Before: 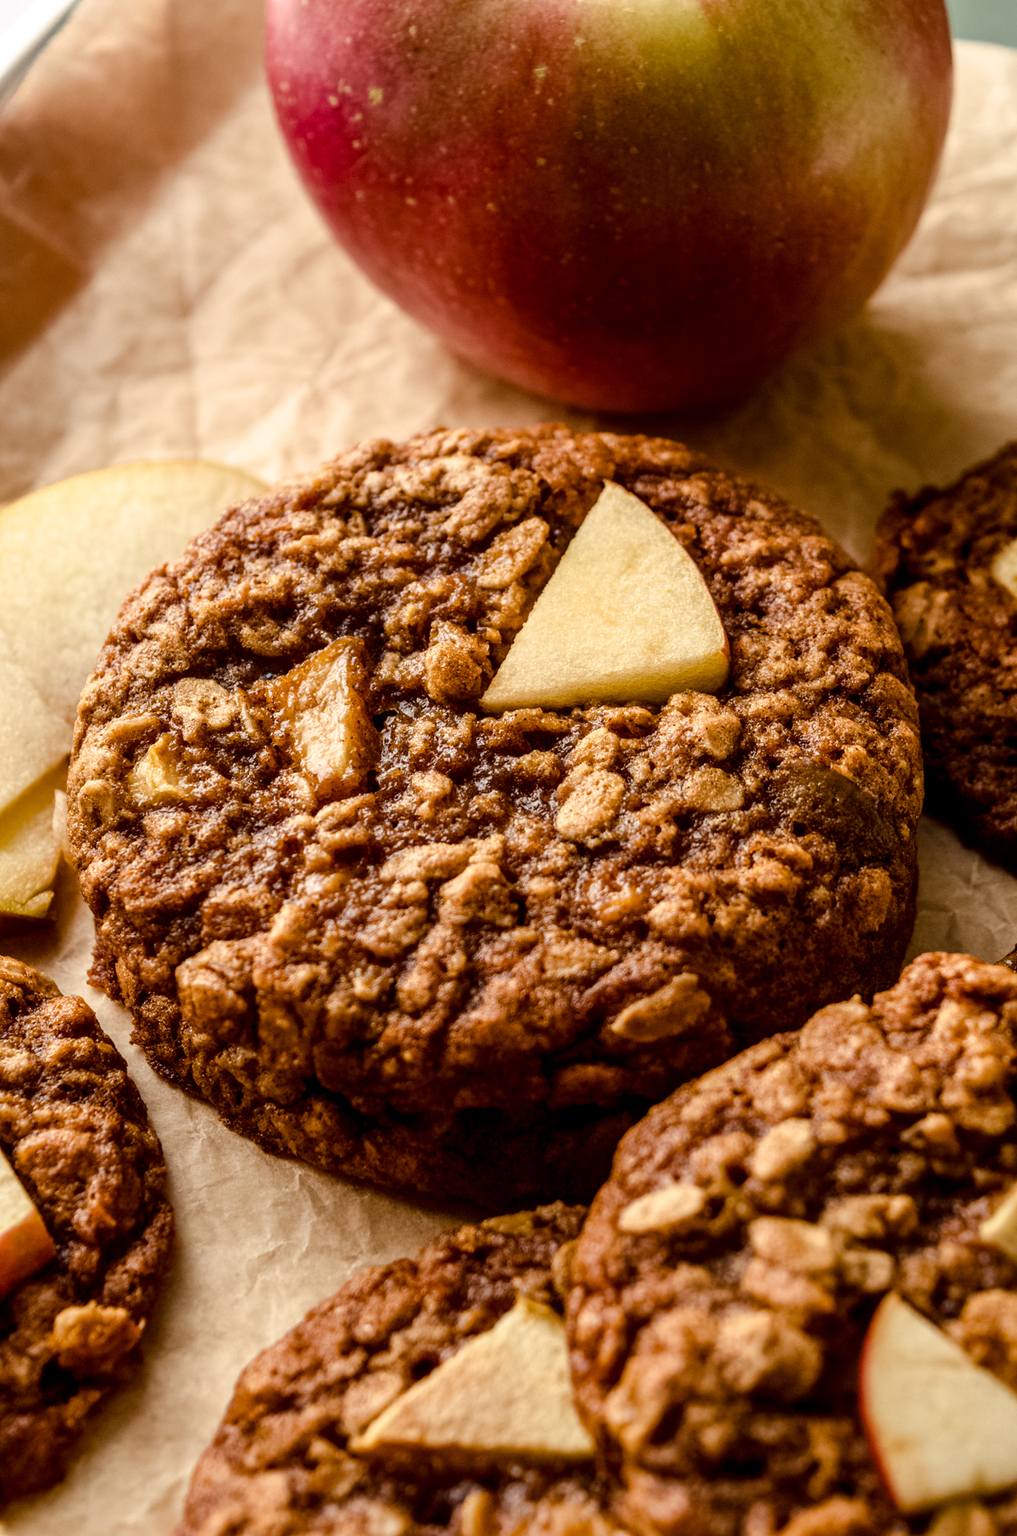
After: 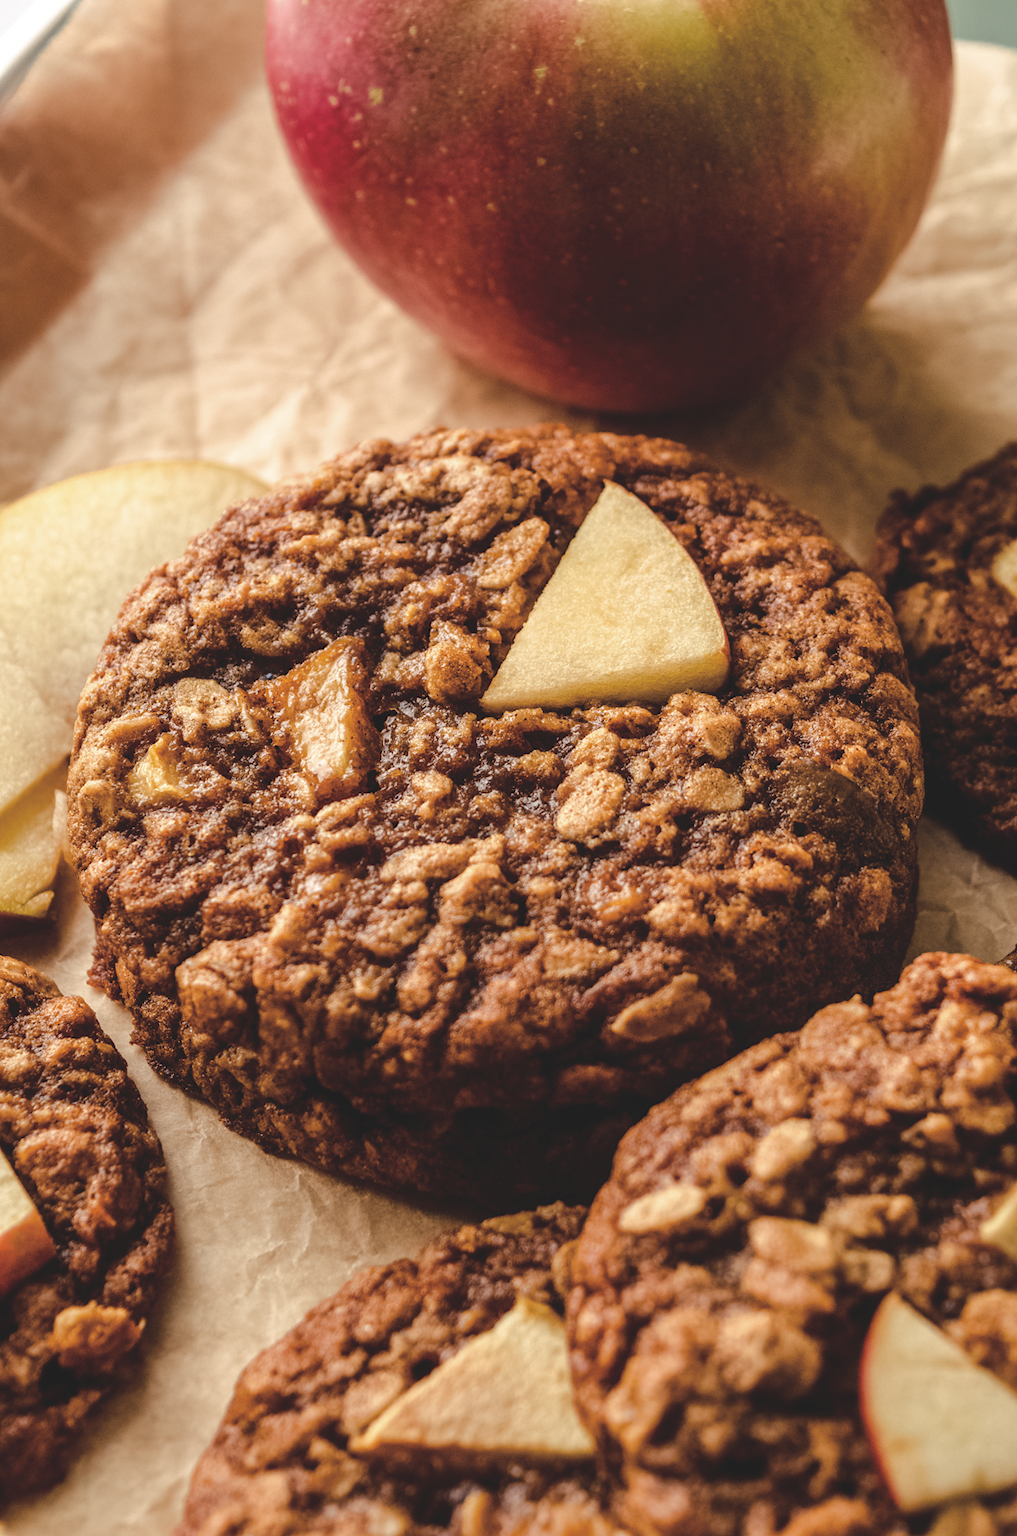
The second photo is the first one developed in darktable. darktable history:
exposure: black level correction -0.027, compensate highlight preservation false
tone curve: curves: ch0 [(0, 0) (0.003, 0.001) (0.011, 0.002) (0.025, 0.007) (0.044, 0.015) (0.069, 0.022) (0.1, 0.03) (0.136, 0.056) (0.177, 0.115) (0.224, 0.177) (0.277, 0.244) (0.335, 0.322) (0.399, 0.398) (0.468, 0.471) (0.543, 0.545) (0.623, 0.614) (0.709, 0.685) (0.801, 0.765) (0.898, 0.867) (1, 1)], color space Lab, independent channels, preserve colors none
